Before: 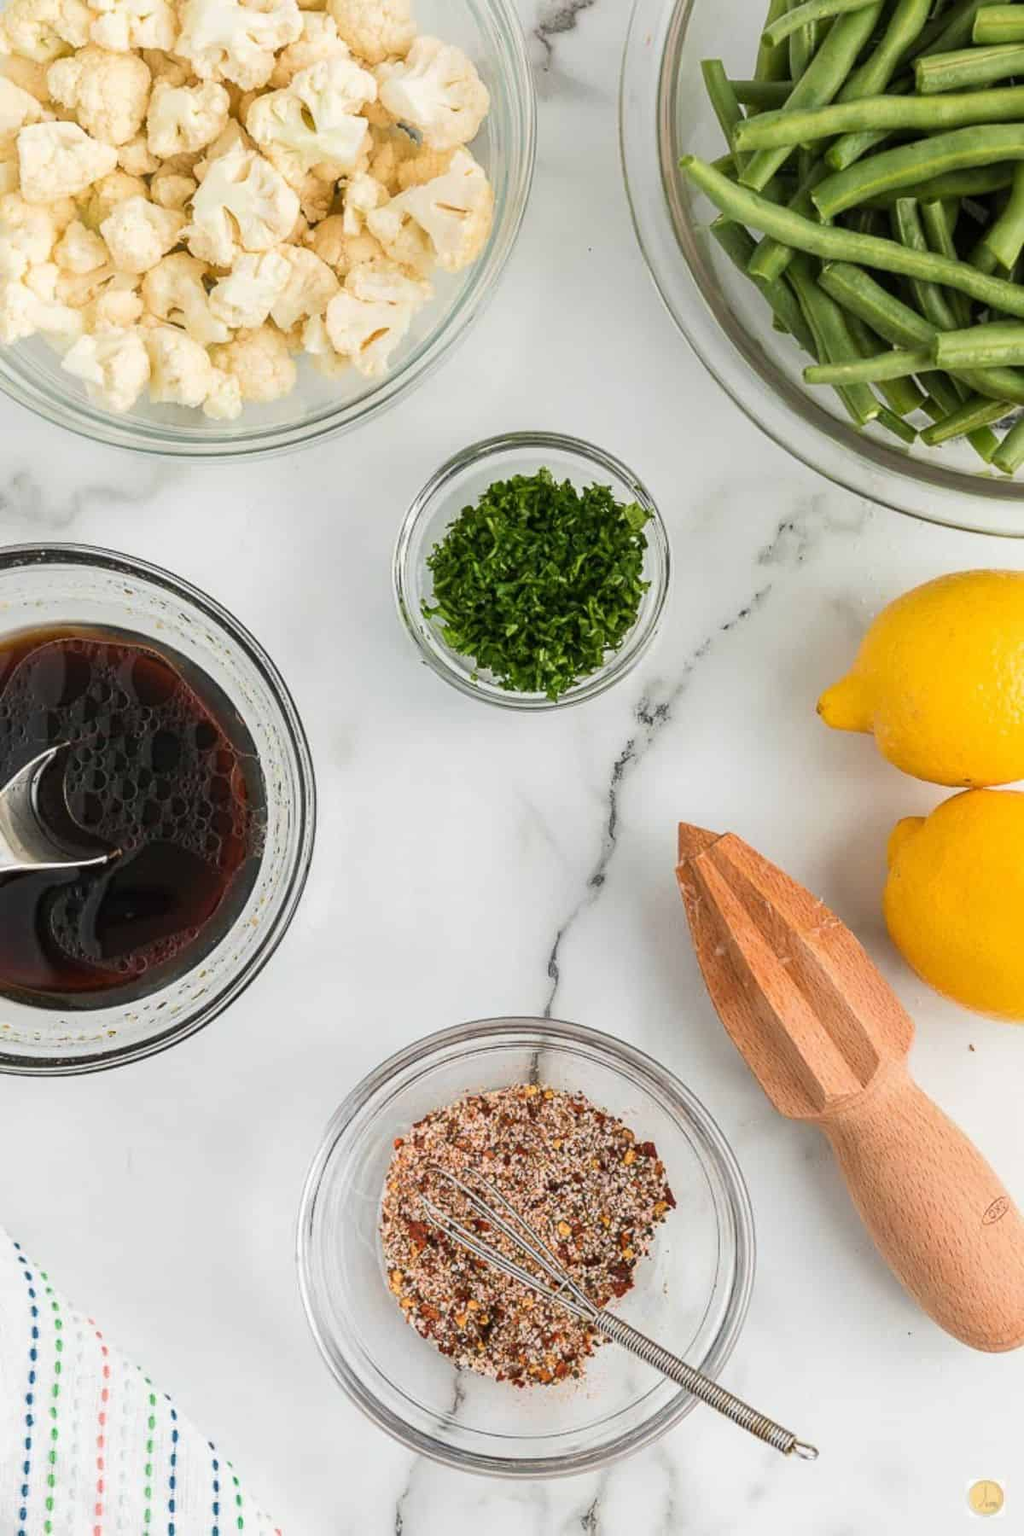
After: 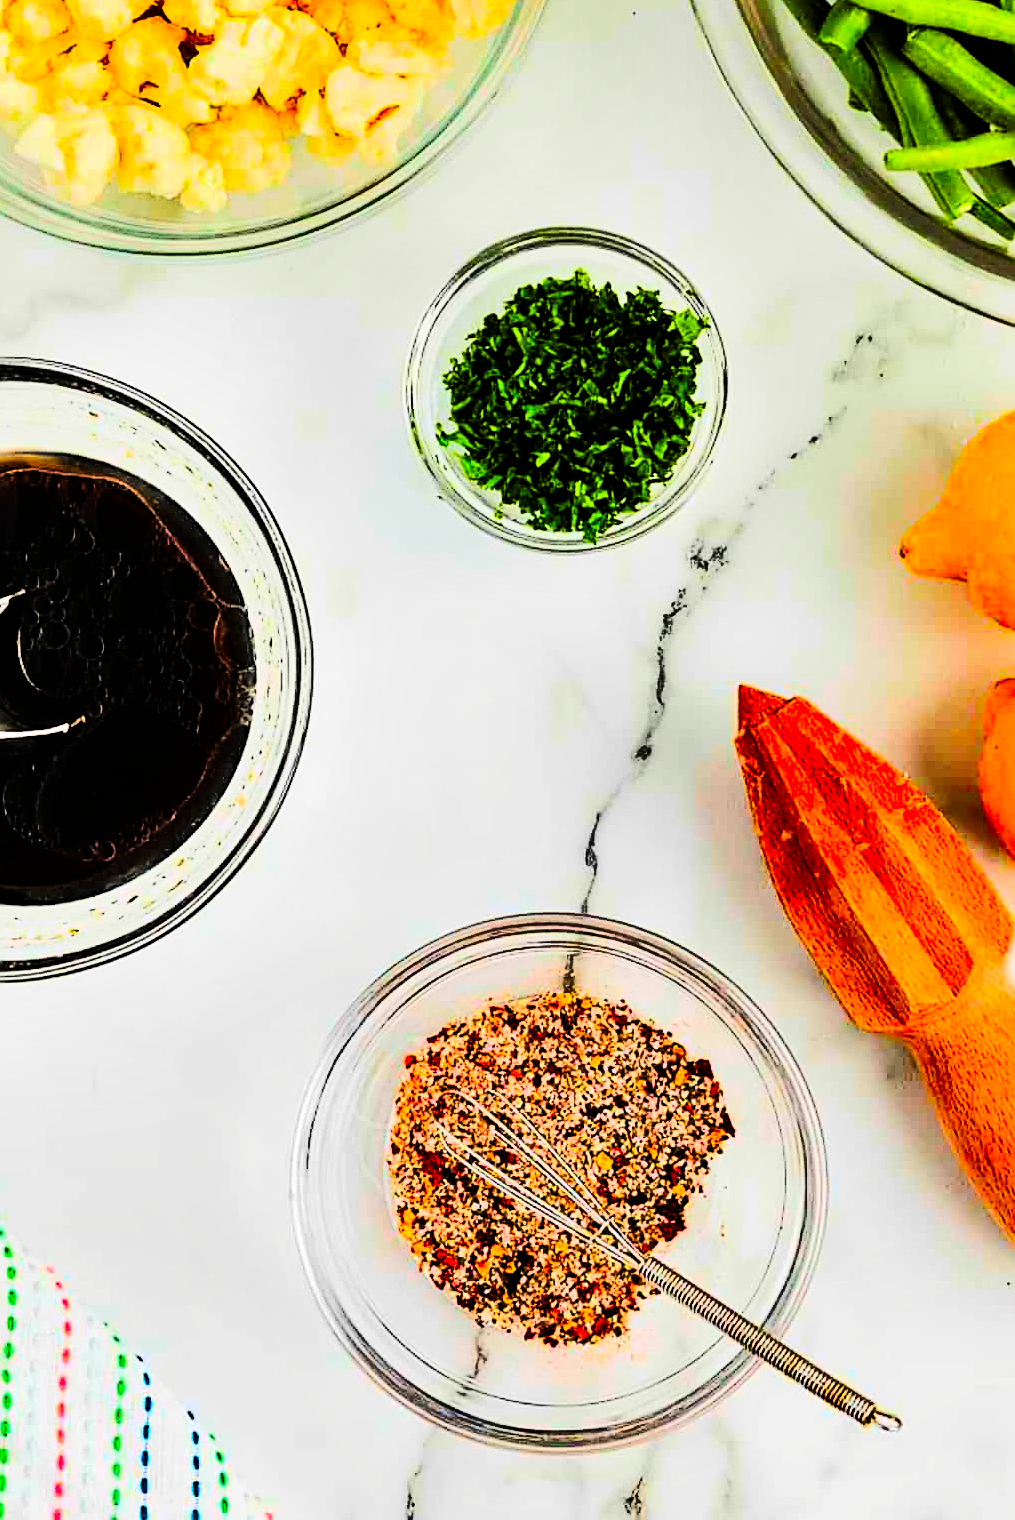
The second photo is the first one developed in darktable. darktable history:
color correction: highlights b* 0.045, saturation 1.83
base curve: curves: ch0 [(0, 0) (0.036, 0.01) (0.123, 0.254) (0.258, 0.504) (0.507, 0.748) (1, 1)]
shadows and highlights: radius 101.6, shadows 50.81, highlights -66.03, soften with gaussian
color balance rgb: shadows lift › luminance -19.698%, global offset › luminance 0.468%, perceptual saturation grading › global saturation 14.601%
tone curve: curves: ch0 [(0, 0) (0.042, 0.01) (0.223, 0.123) (0.59, 0.574) (0.802, 0.868) (1, 1)], color space Lab, linked channels, preserve colors none
sharpen: on, module defaults
crop and rotate: left 4.754%, top 15.523%, right 10.646%
